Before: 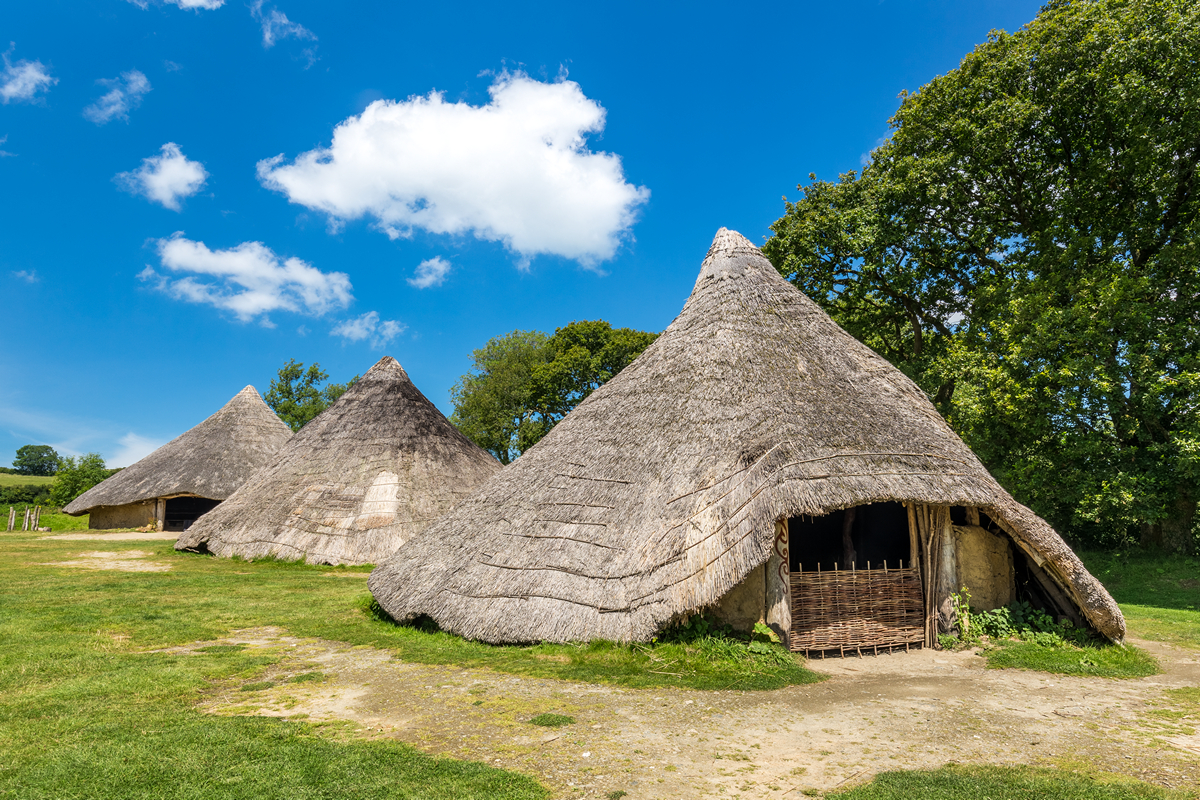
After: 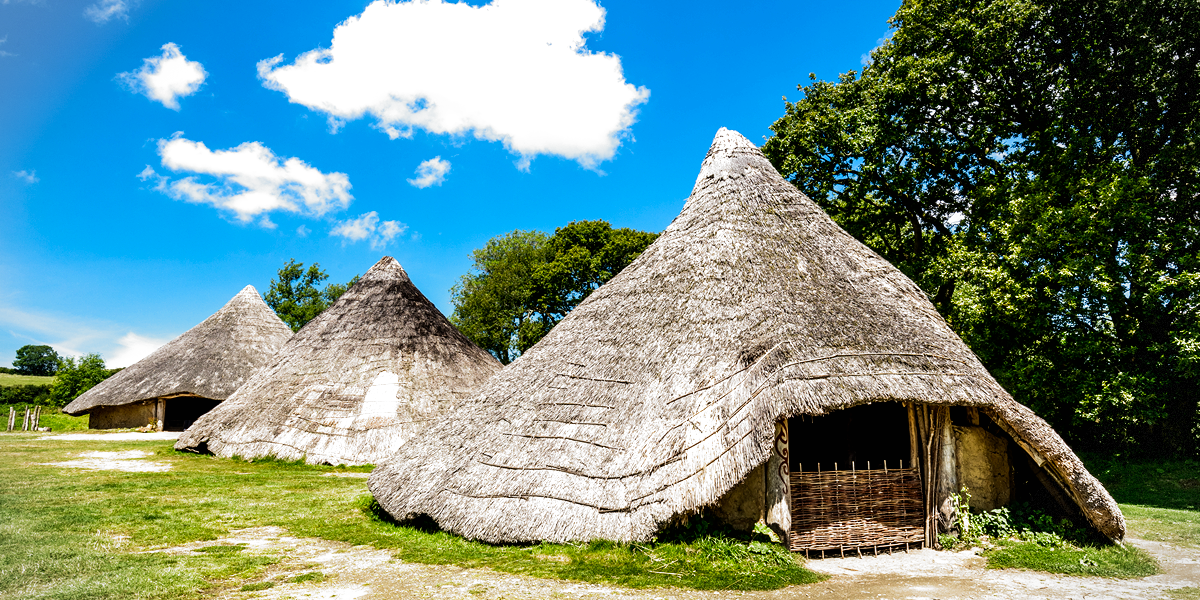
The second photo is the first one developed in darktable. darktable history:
crop and rotate: top 12.5%, bottom 12.5%
filmic rgb: black relative exposure -8.2 EV, white relative exposure 2.2 EV, threshold 3 EV, hardness 7.11, latitude 75%, contrast 1.325, highlights saturation mix -2%, shadows ↔ highlights balance 30%, preserve chrominance no, color science v5 (2021), contrast in shadows safe, contrast in highlights safe, enable highlight reconstruction true
vignetting: fall-off start 91%, fall-off radius 39.39%, brightness -0.182, saturation -0.3, width/height ratio 1.219, shape 1.3, dithering 8-bit output, unbound false
tone equalizer: -8 EV -0.417 EV, -7 EV -0.389 EV, -6 EV -0.333 EV, -5 EV -0.222 EV, -3 EV 0.222 EV, -2 EV 0.333 EV, -1 EV 0.389 EV, +0 EV 0.417 EV, edges refinement/feathering 500, mask exposure compensation -1.57 EV, preserve details no
